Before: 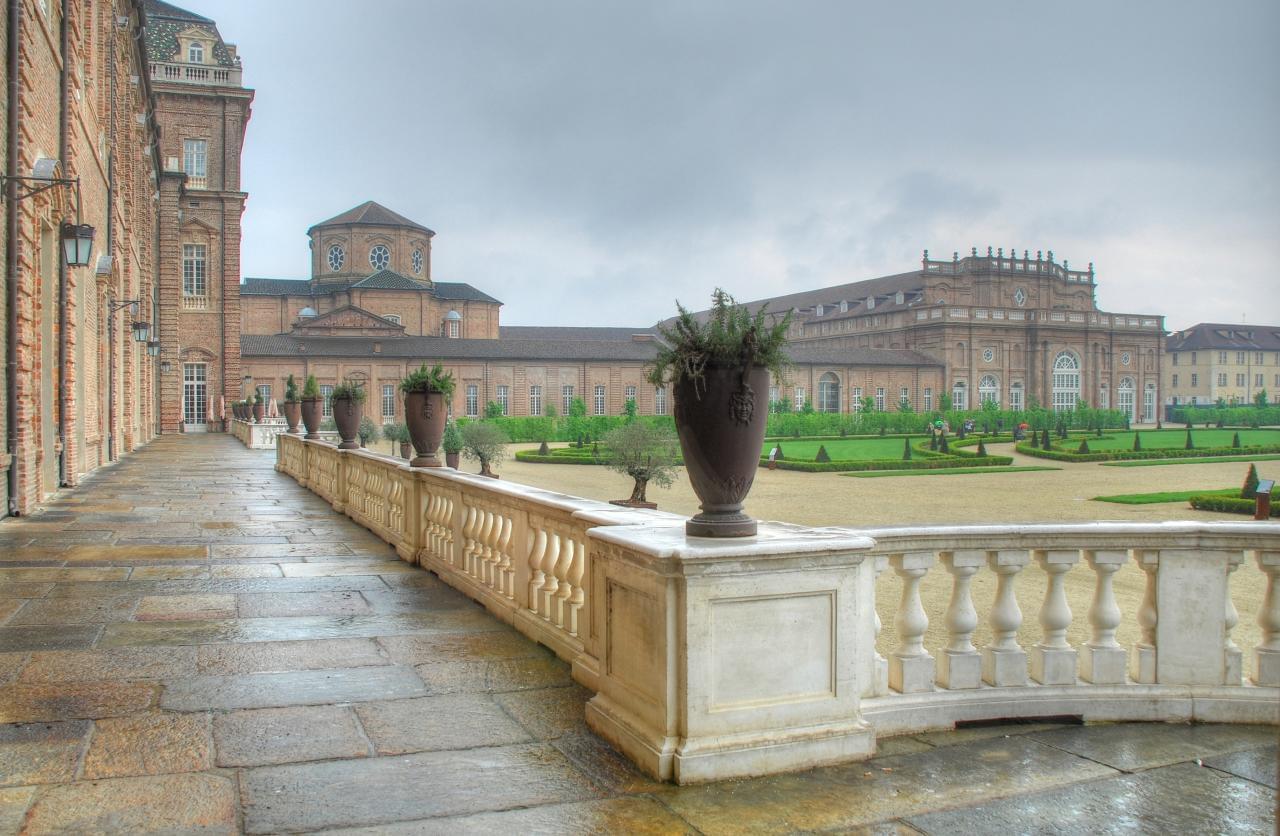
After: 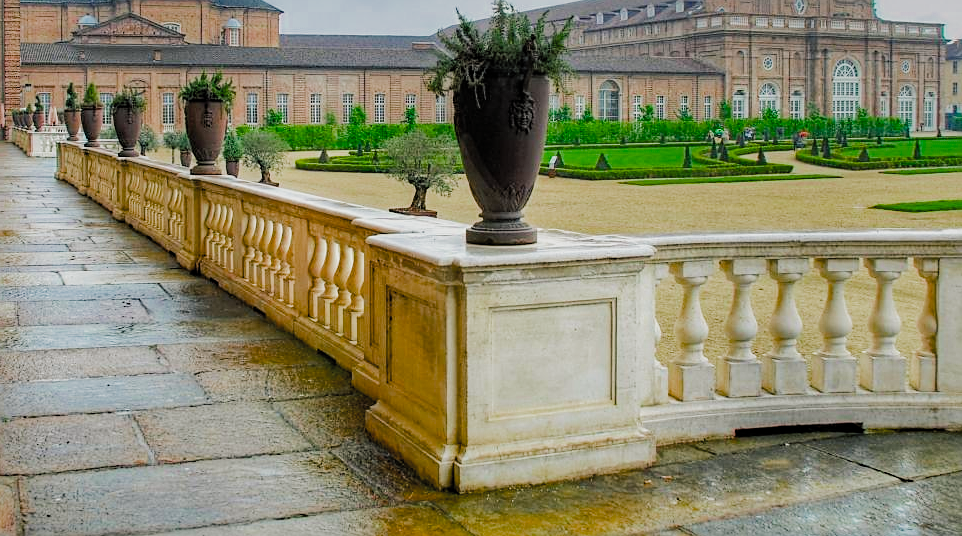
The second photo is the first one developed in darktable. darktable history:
crop and rotate: left 17.215%, top 34.994%, right 7.565%, bottom 0.82%
haze removal: strength 0.293, distance 0.255, compatibility mode true, adaptive false
shadows and highlights: on, module defaults
color balance rgb: shadows lift › chroma 2.023%, shadows lift › hue 220.33°, linear chroma grading › global chroma 1.637%, linear chroma grading › mid-tones -1.035%, perceptual saturation grading › global saturation 31.054%, global vibrance -0.691%, saturation formula JzAzBz (2021)
sharpen: on, module defaults
filmic rgb: black relative exposure -7.65 EV, white relative exposure 4.56 EV, threshold 5.98 EV, hardness 3.61, add noise in highlights 0.002, preserve chrominance max RGB, color science v3 (2019), use custom middle-gray values true, contrast in highlights soft, enable highlight reconstruction true
tone equalizer: -8 EV -0.753 EV, -7 EV -0.669 EV, -6 EV -0.59 EV, -5 EV -0.408 EV, -3 EV 0.368 EV, -2 EV 0.6 EV, -1 EV 0.7 EV, +0 EV 0.74 EV, edges refinement/feathering 500, mask exposure compensation -1.57 EV, preserve details no
